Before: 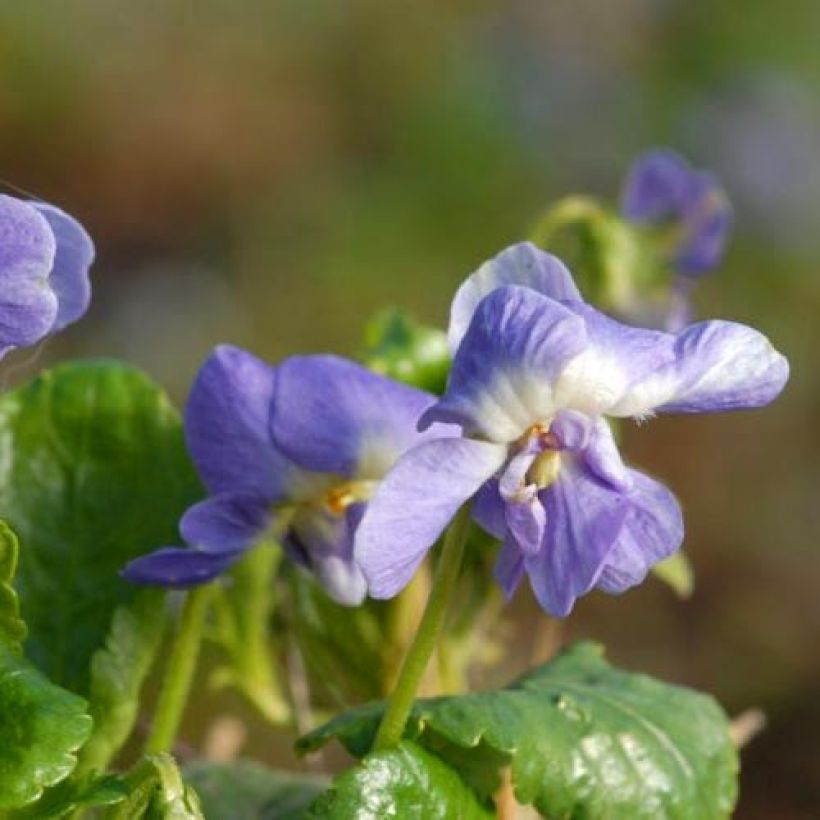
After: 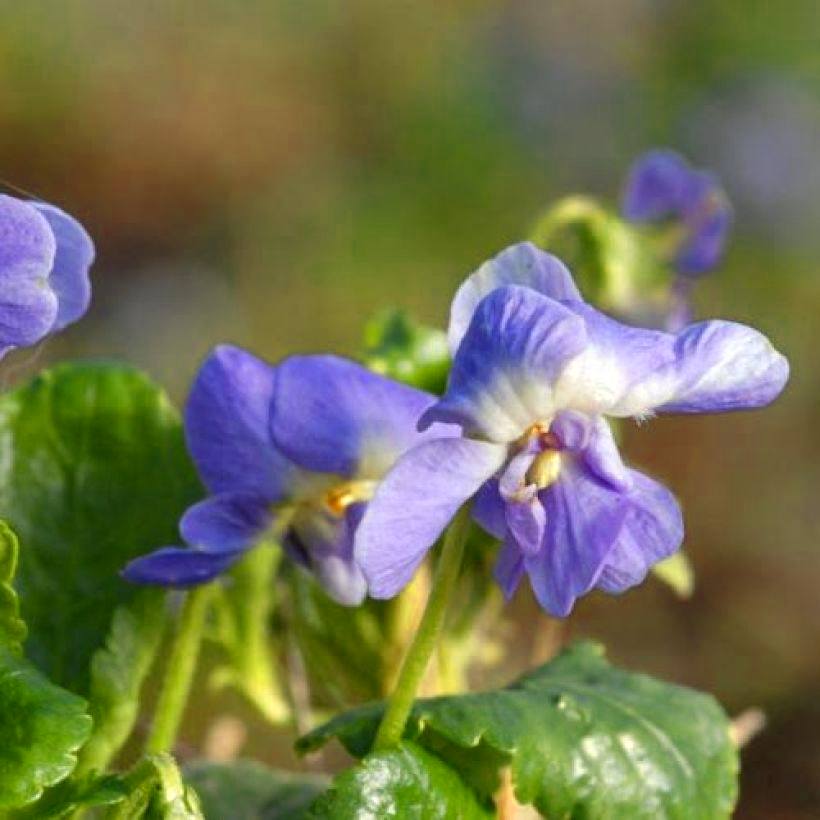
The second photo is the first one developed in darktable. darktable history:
color zones: curves: ch0 [(0.004, 0.305) (0.261, 0.623) (0.389, 0.399) (0.708, 0.571) (0.947, 0.34)]; ch1 [(0.025, 0.645) (0.229, 0.584) (0.326, 0.551) (0.484, 0.262) (0.757, 0.643)]
shadows and highlights: soften with gaussian
